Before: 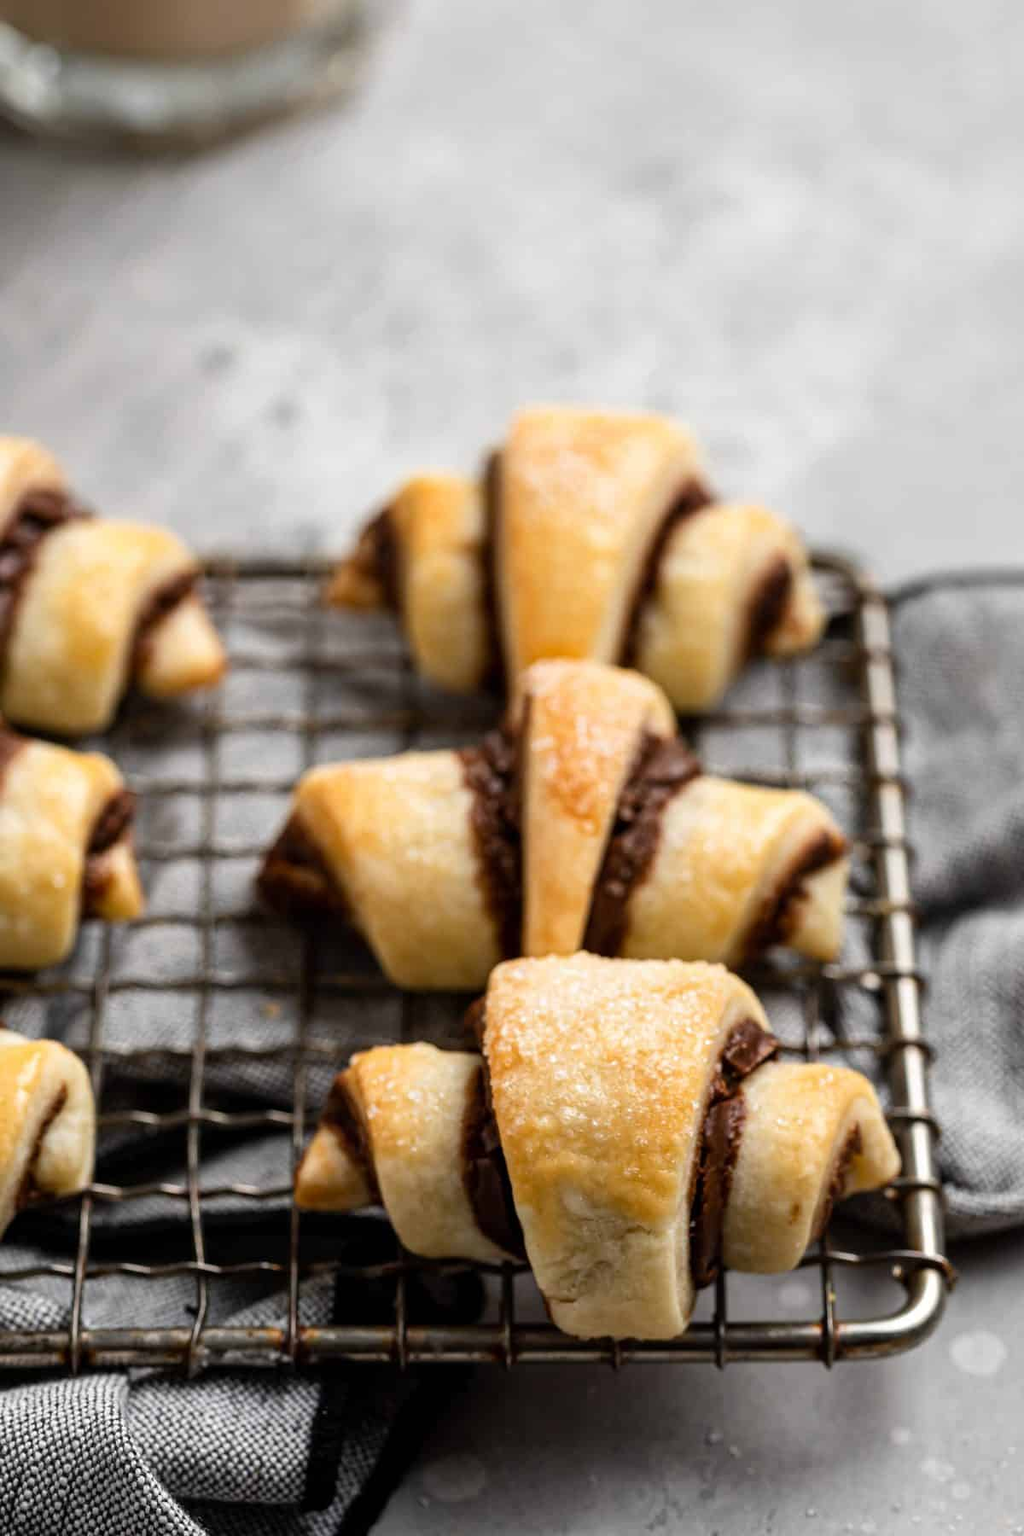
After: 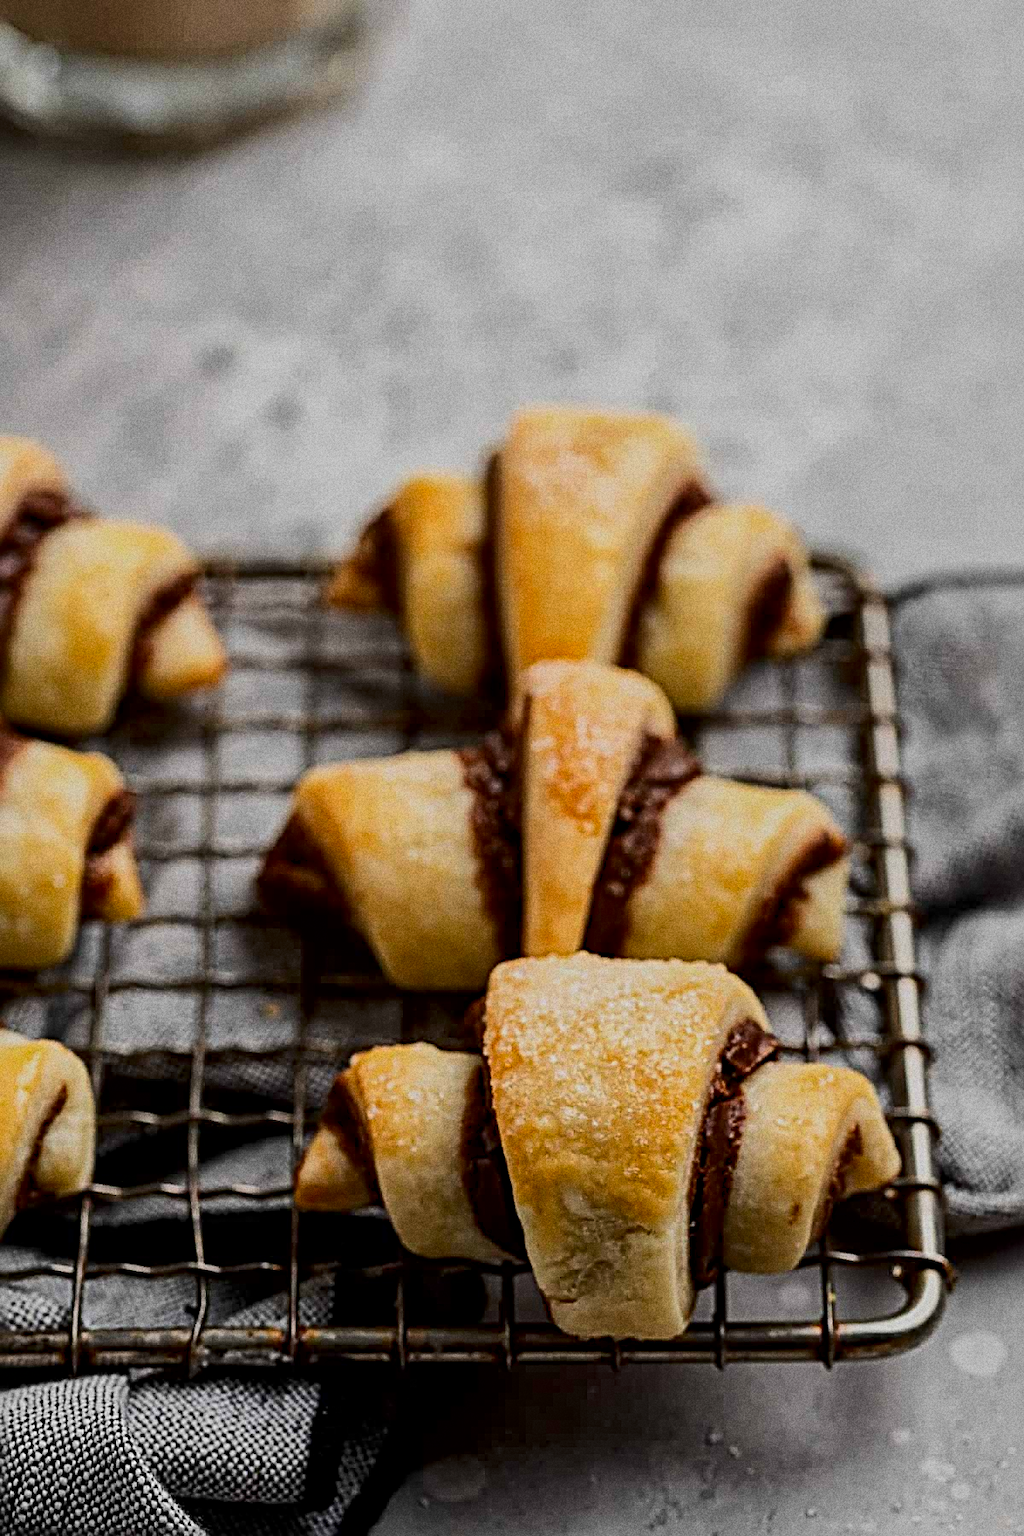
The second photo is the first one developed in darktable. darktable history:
contrast brightness saturation: contrast 0.2, brightness -0.11, saturation 0.1
grain: coarseness 11.82 ISO, strength 36.67%, mid-tones bias 74.17%
global tonemap: drago (1, 100), detail 1
sharpen: radius 3.69, amount 0.928
